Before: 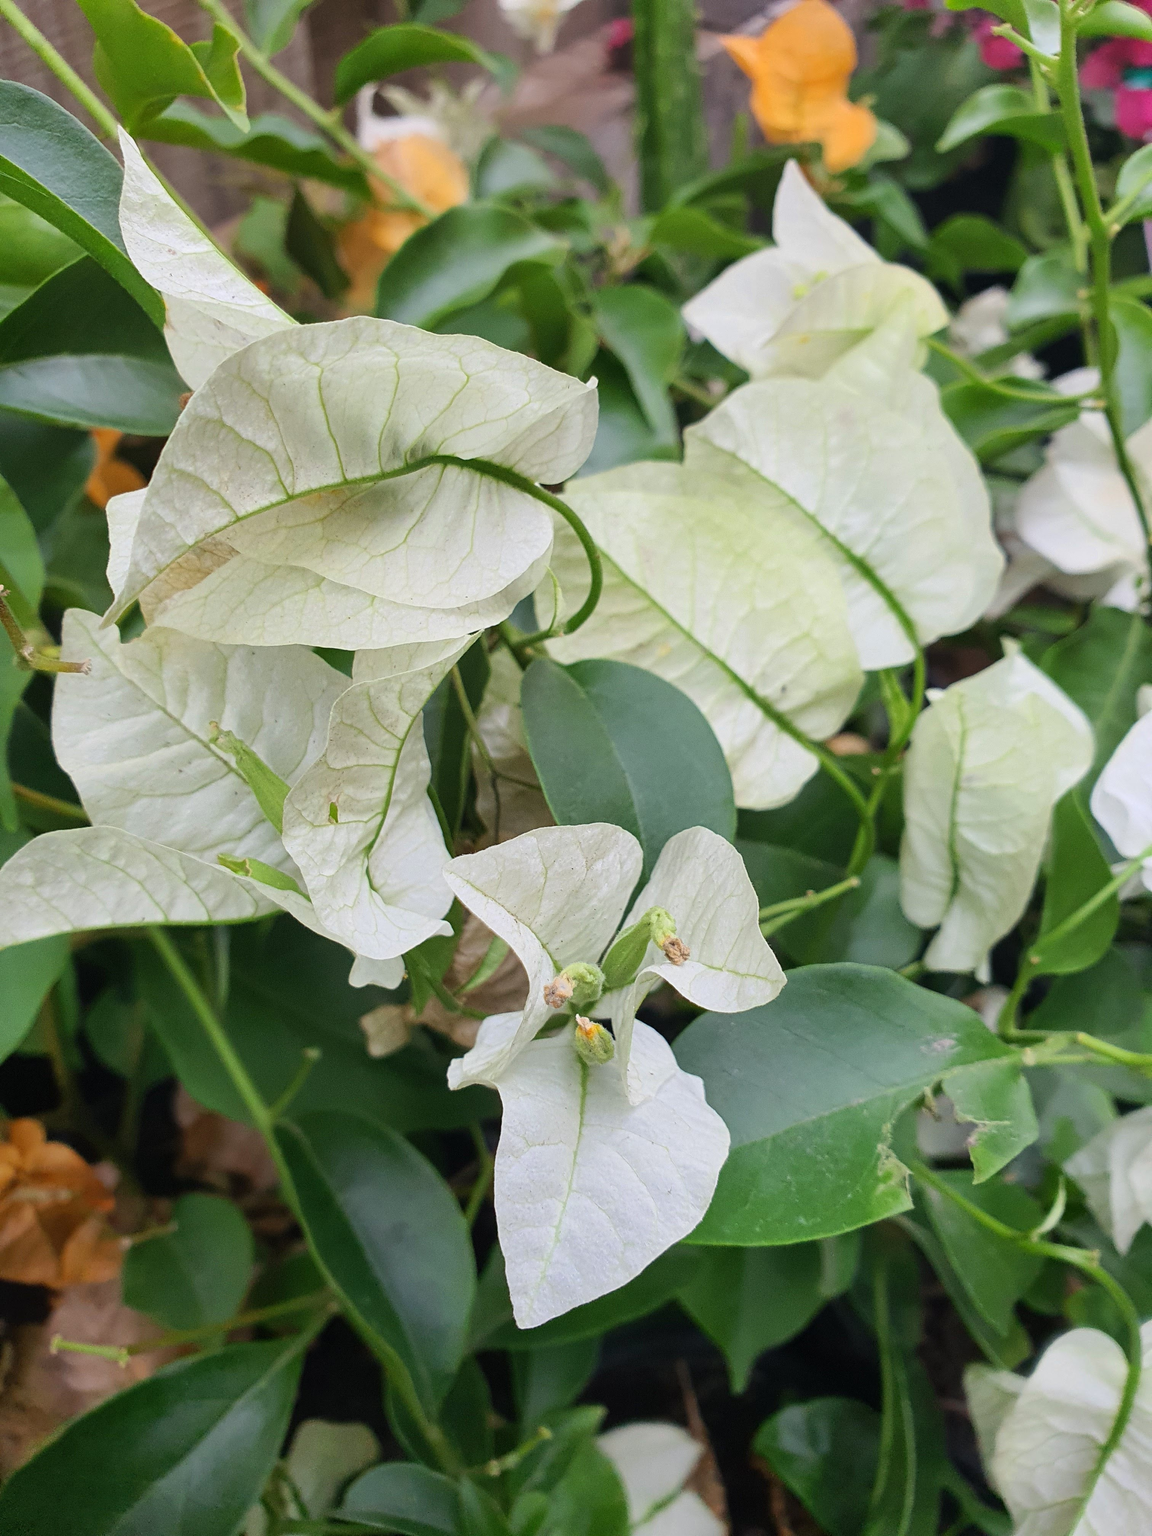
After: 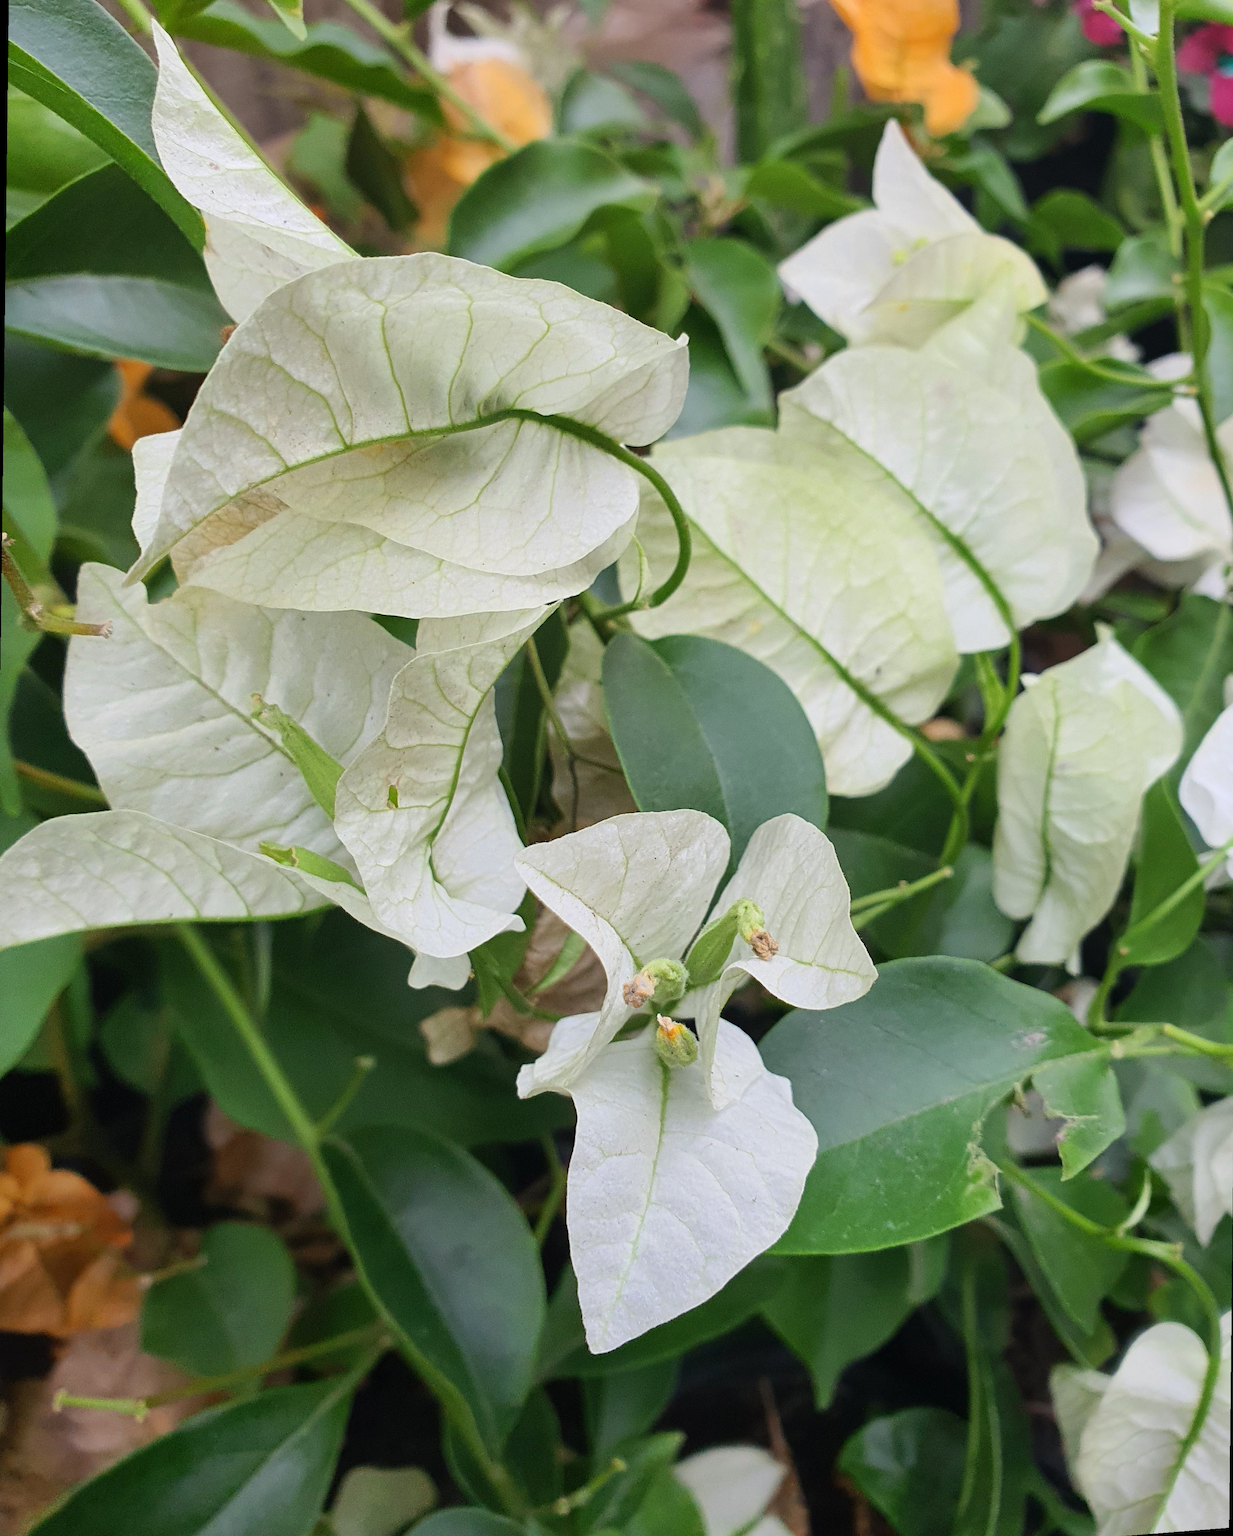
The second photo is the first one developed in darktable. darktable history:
exposure: compensate exposure bias true, compensate highlight preservation false
rotate and perspective: rotation 0.679°, lens shift (horizontal) 0.136, crop left 0.009, crop right 0.991, crop top 0.078, crop bottom 0.95
